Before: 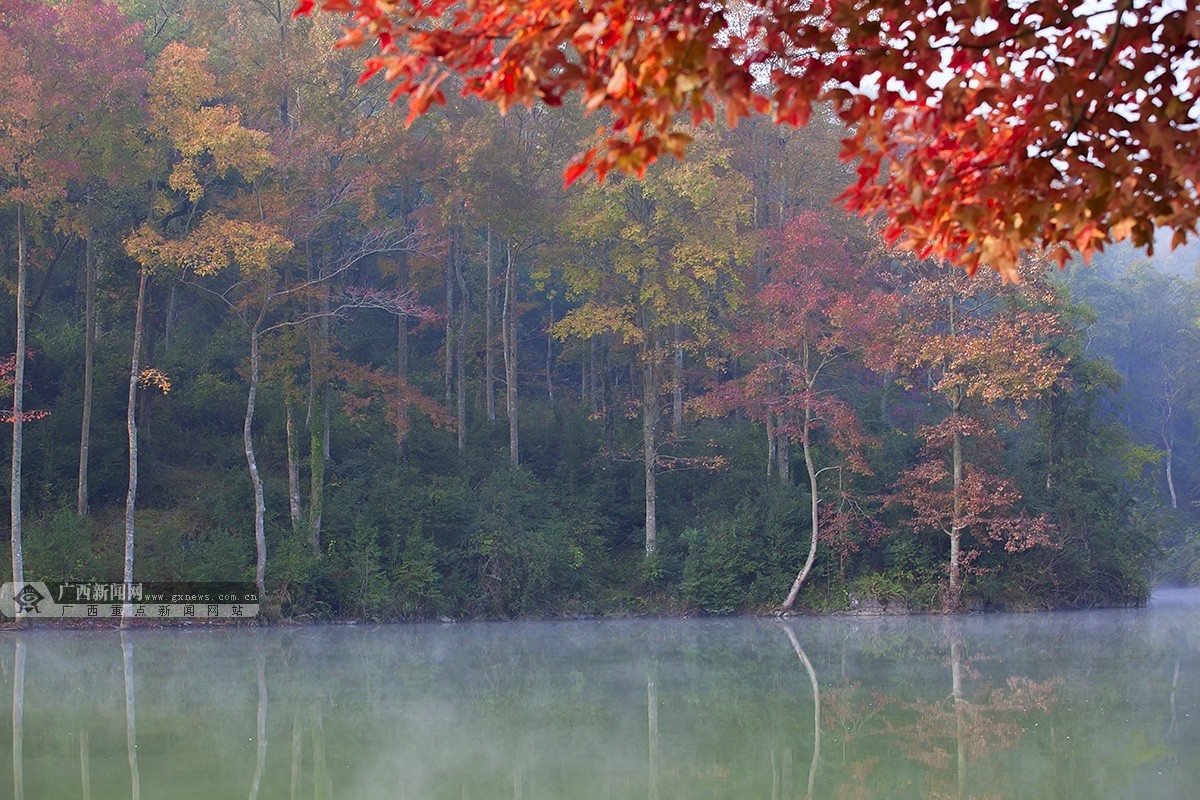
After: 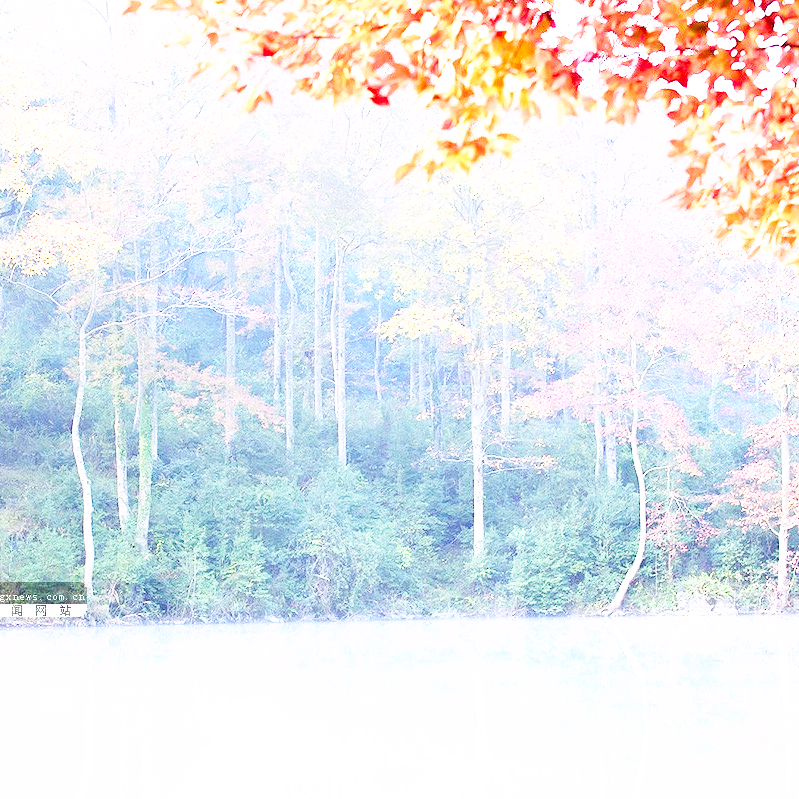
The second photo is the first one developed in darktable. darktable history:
crop and rotate: left 14.361%, right 18.991%
color correction: highlights a* 3.06, highlights b* -1.29, shadows a* -0.095, shadows b* 2.53, saturation 0.982
exposure: exposure 2.003 EV, compensate exposure bias true, compensate highlight preservation false
color balance rgb: highlights gain › luminance 15.633%, highlights gain › chroma 3.878%, highlights gain › hue 206.77°, global offset › luminance -0.259%, perceptual saturation grading › global saturation 0.542%
base curve: curves: ch0 [(0, 0.003) (0.001, 0.002) (0.006, 0.004) (0.02, 0.022) (0.048, 0.086) (0.094, 0.234) (0.162, 0.431) (0.258, 0.629) (0.385, 0.8) (0.548, 0.918) (0.751, 0.988) (1, 1)], preserve colors none
